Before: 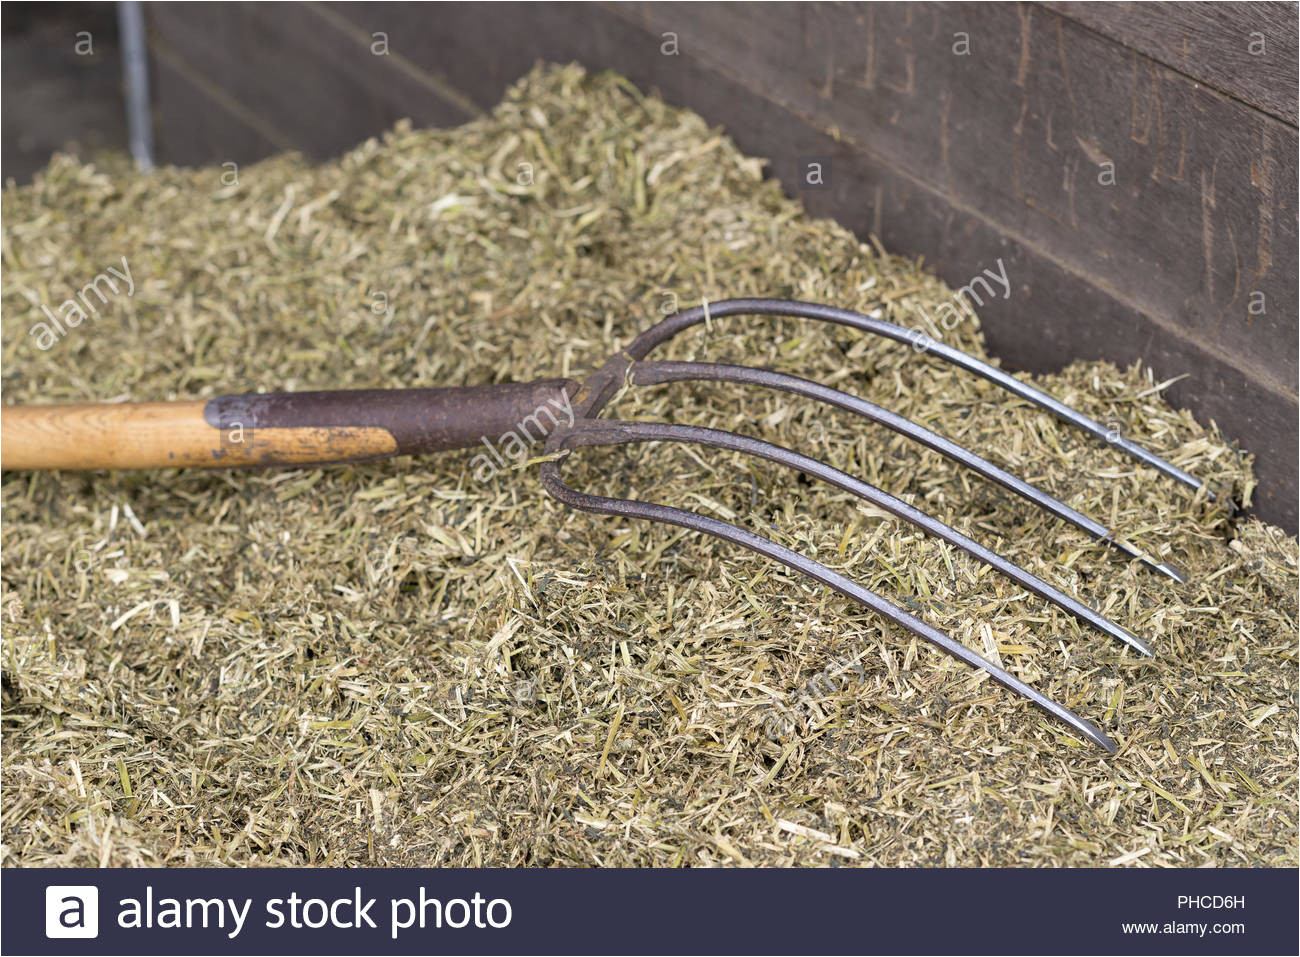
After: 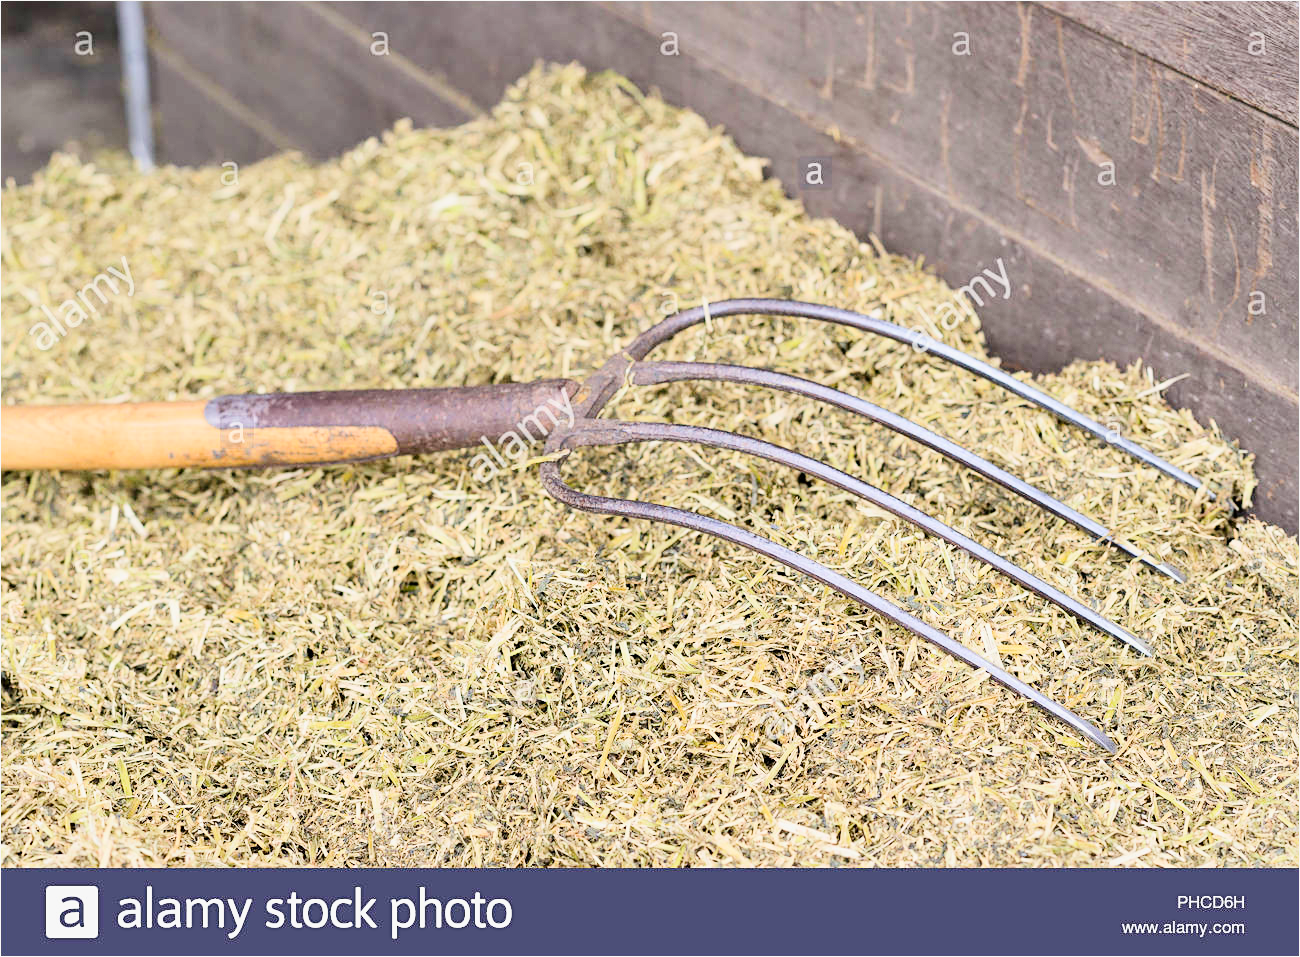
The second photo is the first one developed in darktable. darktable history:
contrast brightness saturation: contrast 0.182, saturation 0.306
filmic rgb: black relative exposure -7.16 EV, white relative exposure 5.35 EV, threshold 2.97 EV, hardness 3.02, enable highlight reconstruction true
exposure: black level correction 0, exposure 1.455 EV, compensate highlight preservation false
sharpen: amount 0.216
